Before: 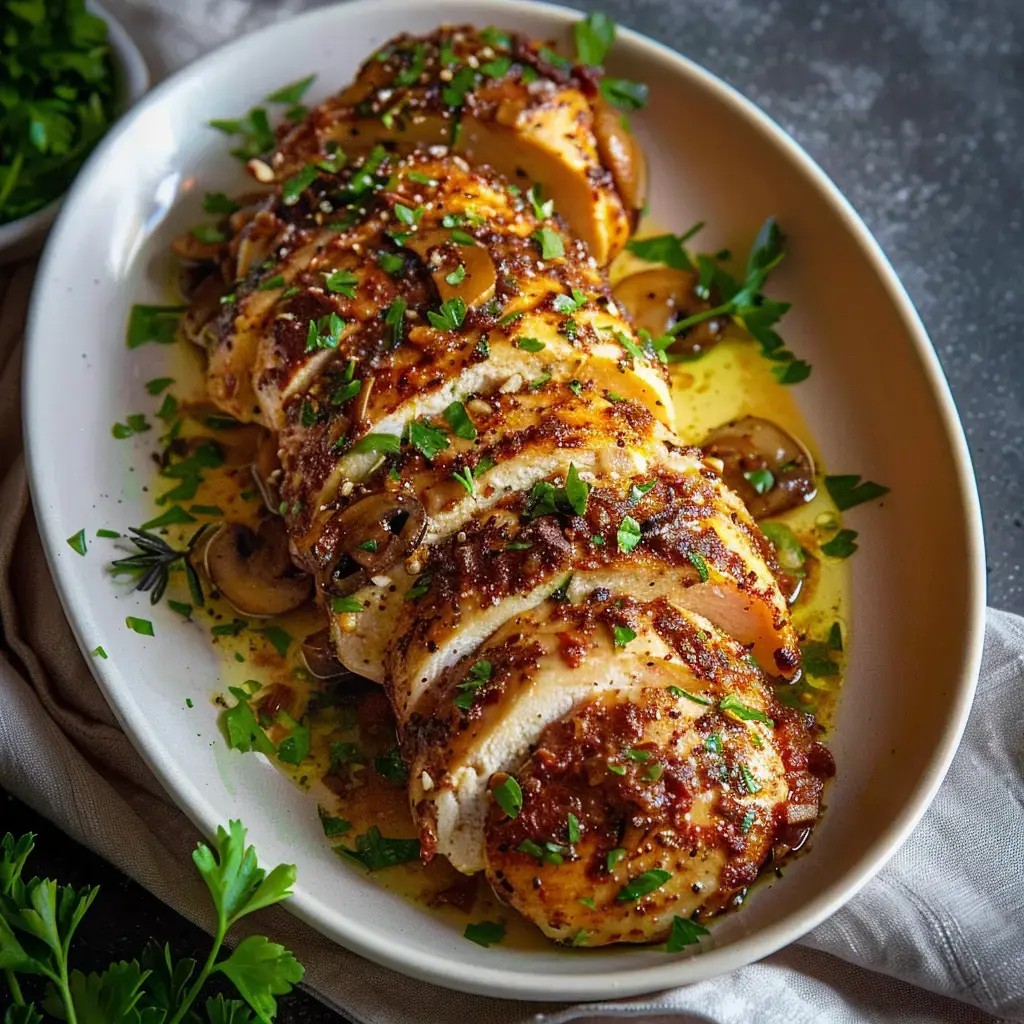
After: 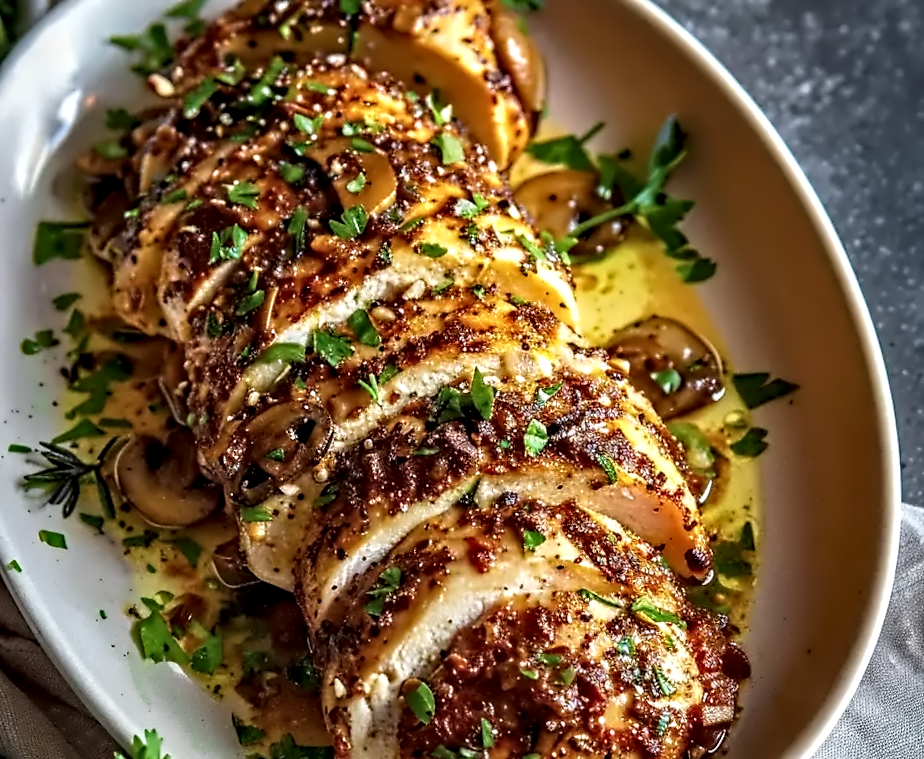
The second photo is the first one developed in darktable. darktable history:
crop: left 8.155%, top 6.611%, bottom 15.385%
rotate and perspective: rotation -1.32°, lens shift (horizontal) -0.031, crop left 0.015, crop right 0.985, crop top 0.047, crop bottom 0.982
local contrast: detail 130%
contrast equalizer: octaves 7, y [[0.5, 0.542, 0.583, 0.625, 0.667, 0.708], [0.5 ×6], [0.5 ×6], [0, 0.033, 0.067, 0.1, 0.133, 0.167], [0, 0.05, 0.1, 0.15, 0.2, 0.25]]
